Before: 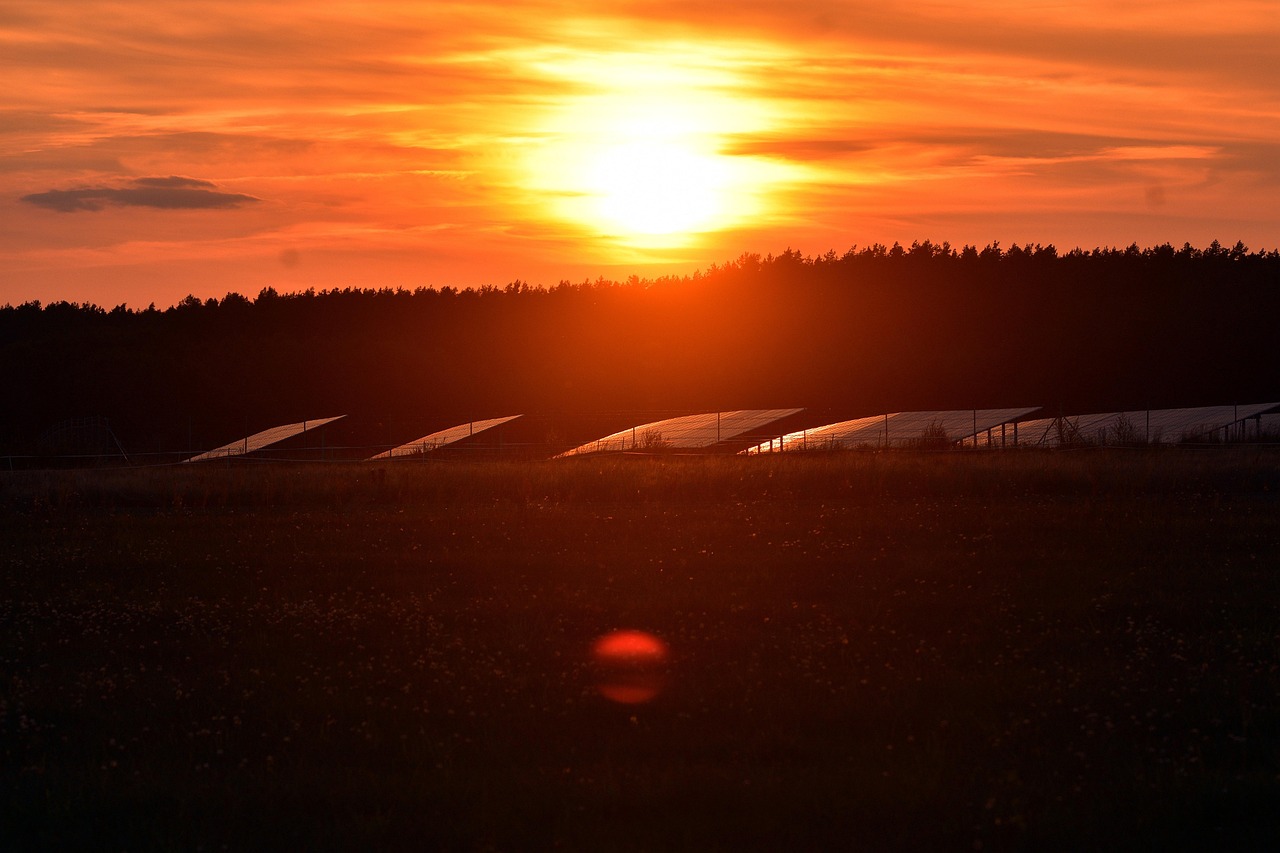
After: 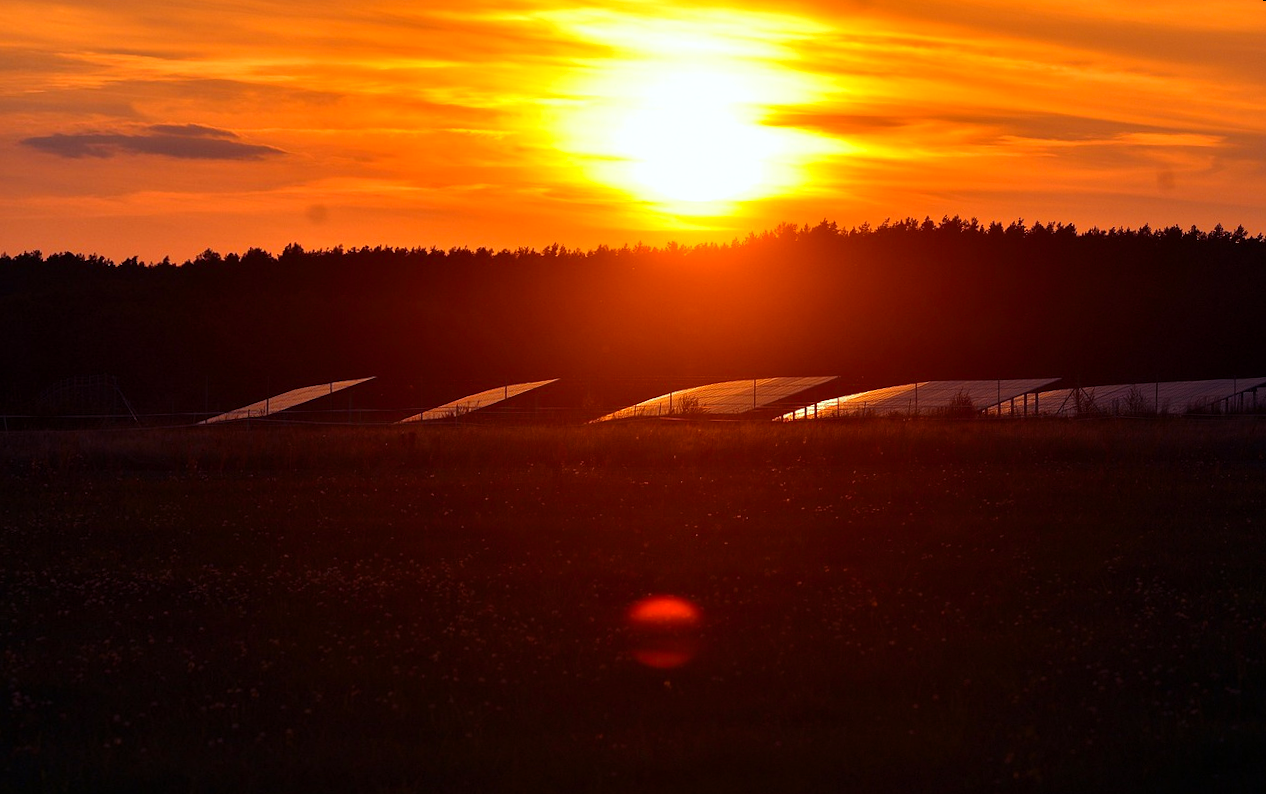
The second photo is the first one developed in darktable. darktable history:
color balance rgb: shadows lift › luminance 0.49%, shadows lift › chroma 6.83%, shadows lift › hue 300.29°, power › hue 208.98°, highlights gain › luminance 20.24%, highlights gain › chroma 2.73%, highlights gain › hue 173.85°, perceptual saturation grading › global saturation 18.05%
rotate and perspective: rotation 0.679°, lens shift (horizontal) 0.136, crop left 0.009, crop right 0.991, crop top 0.078, crop bottom 0.95
